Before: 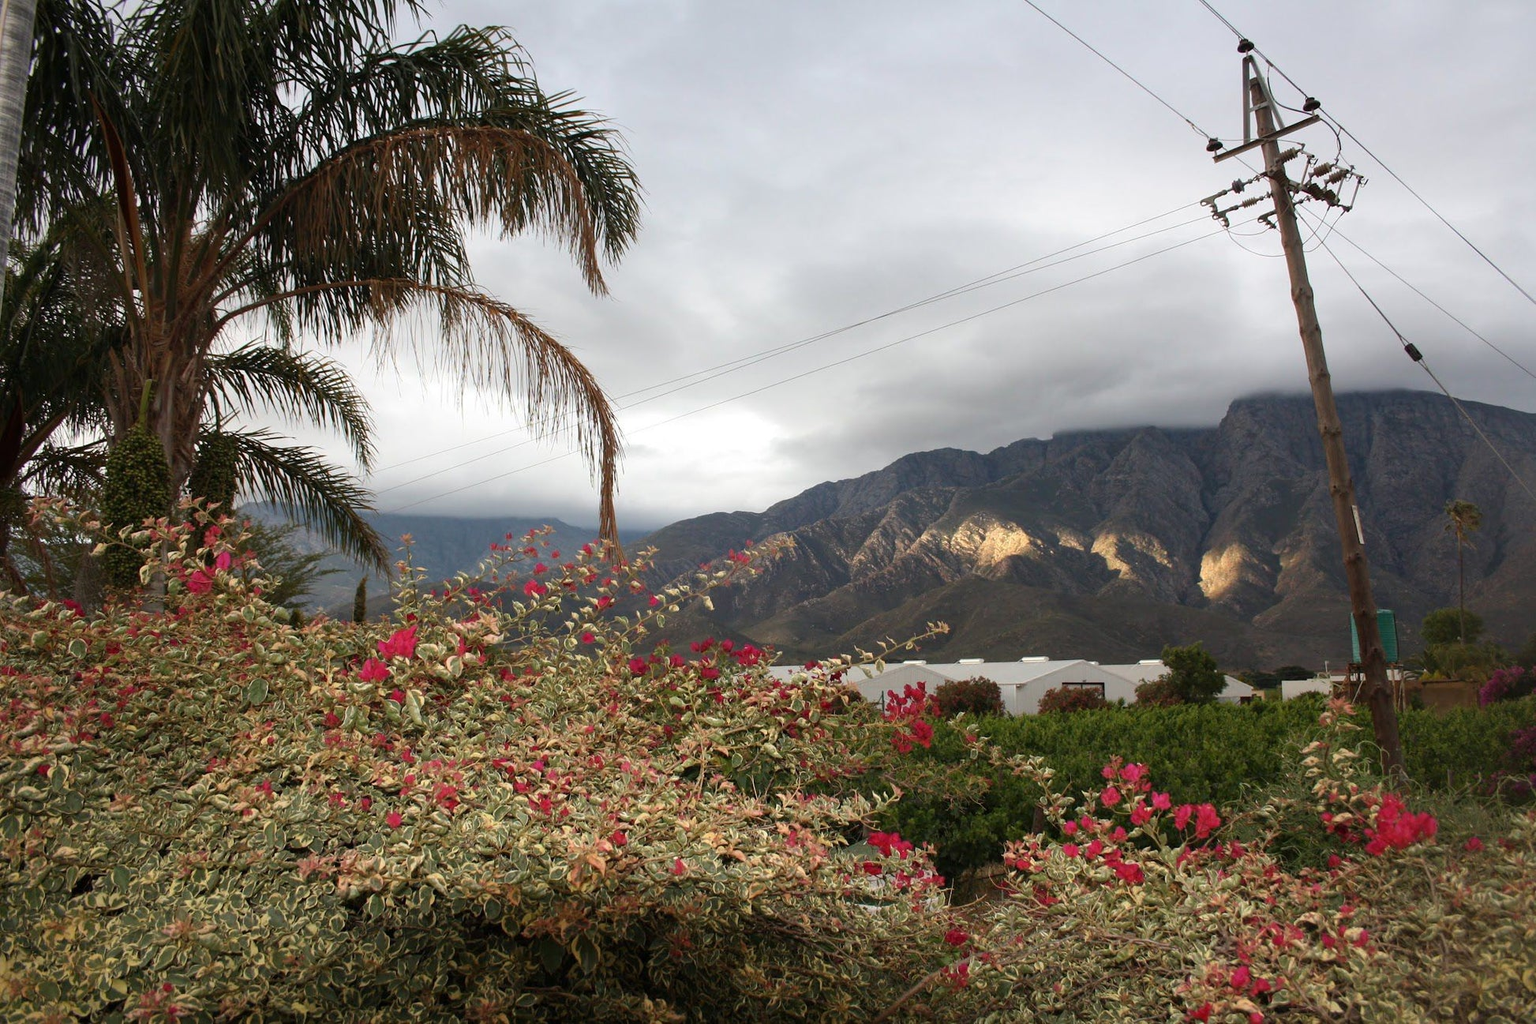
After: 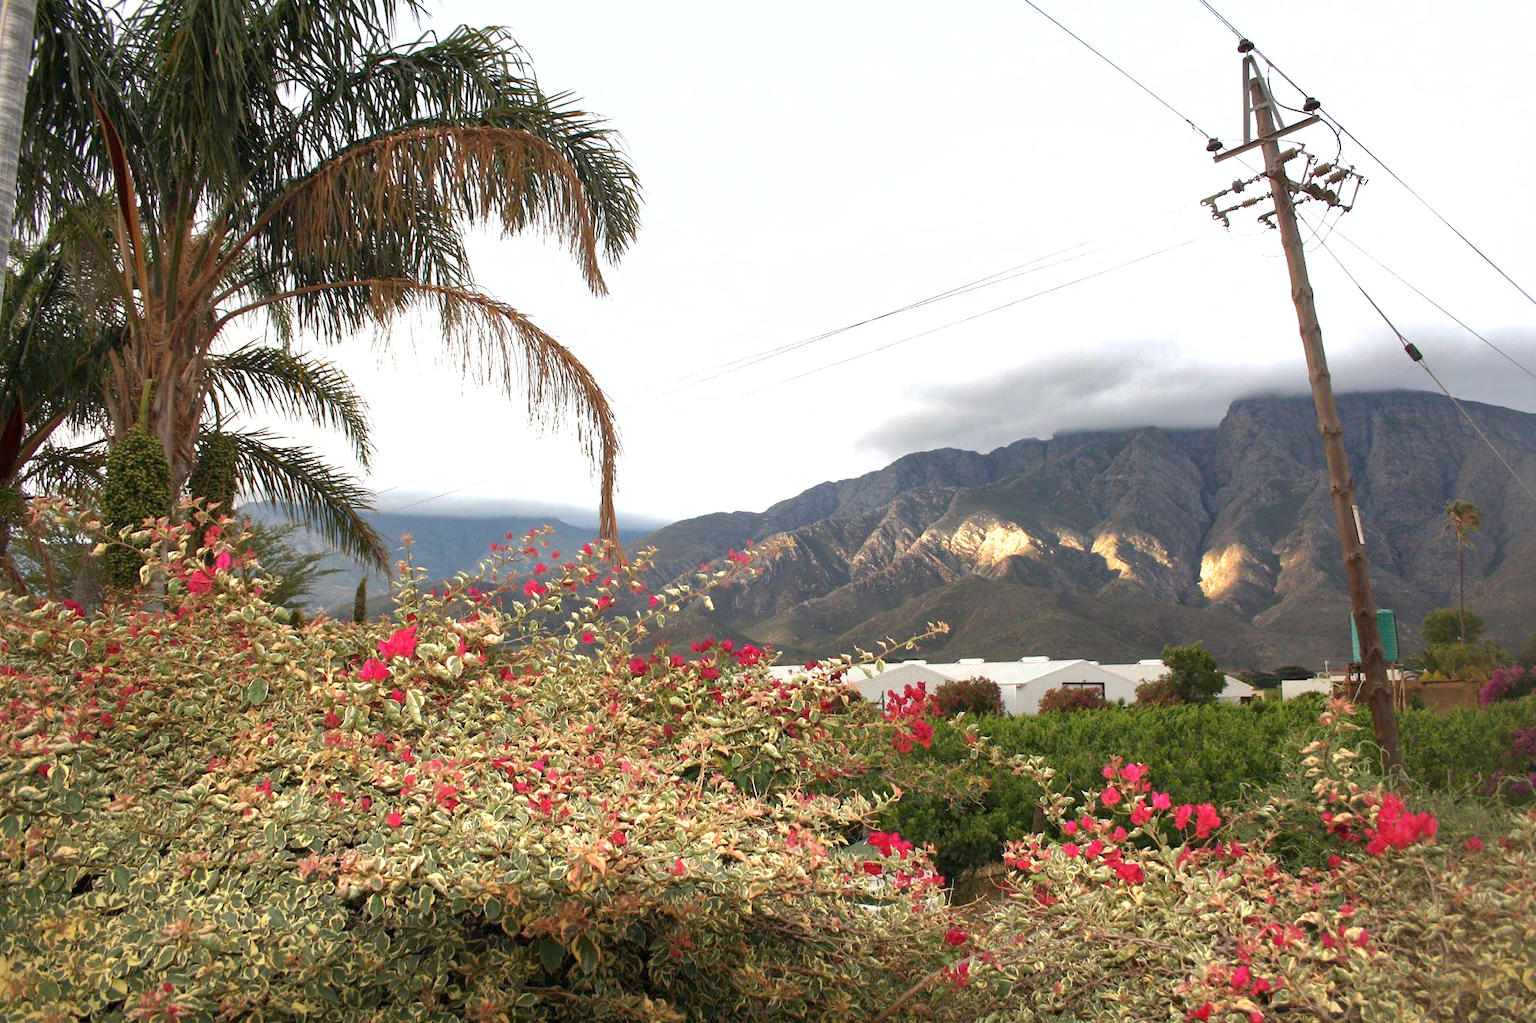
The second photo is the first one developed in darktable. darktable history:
exposure: black level correction 0.001, exposure 0.955 EV, compensate exposure bias true, compensate highlight preservation false
shadows and highlights: on, module defaults
